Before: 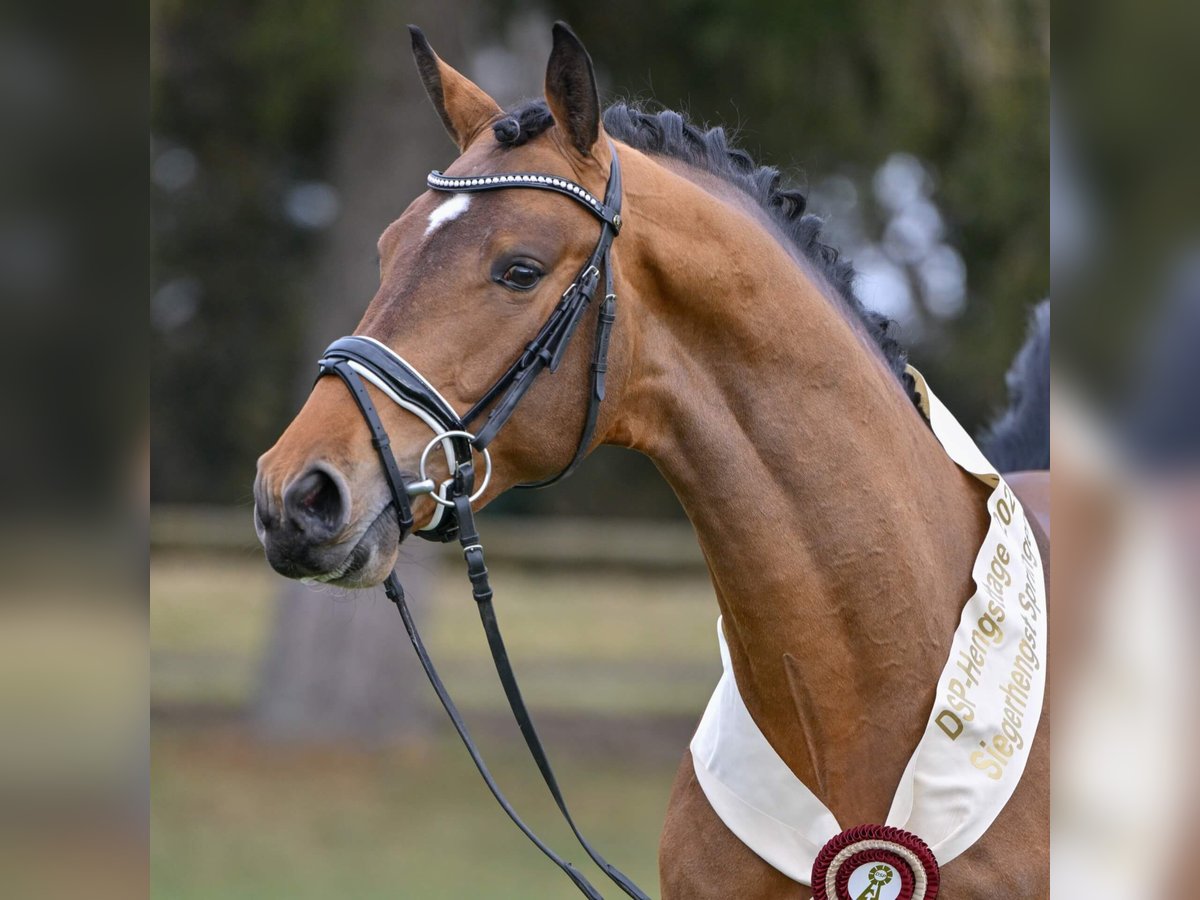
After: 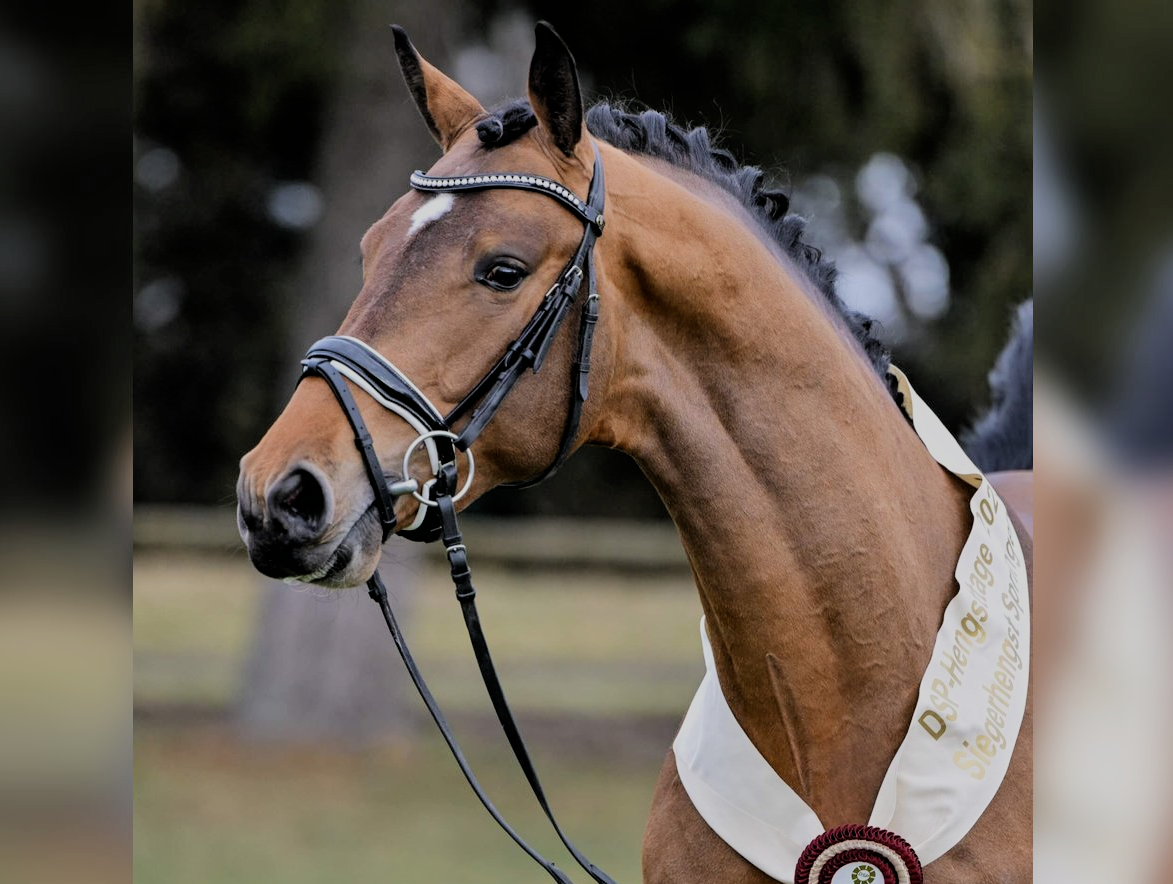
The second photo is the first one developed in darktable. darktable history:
crop and rotate: left 1.461%, right 0.719%, bottom 1.697%
filmic rgb: black relative exposure -4.12 EV, white relative exposure 5.1 EV, threshold 5.98 EV, hardness 2.13, contrast 1.177, enable highlight reconstruction true
